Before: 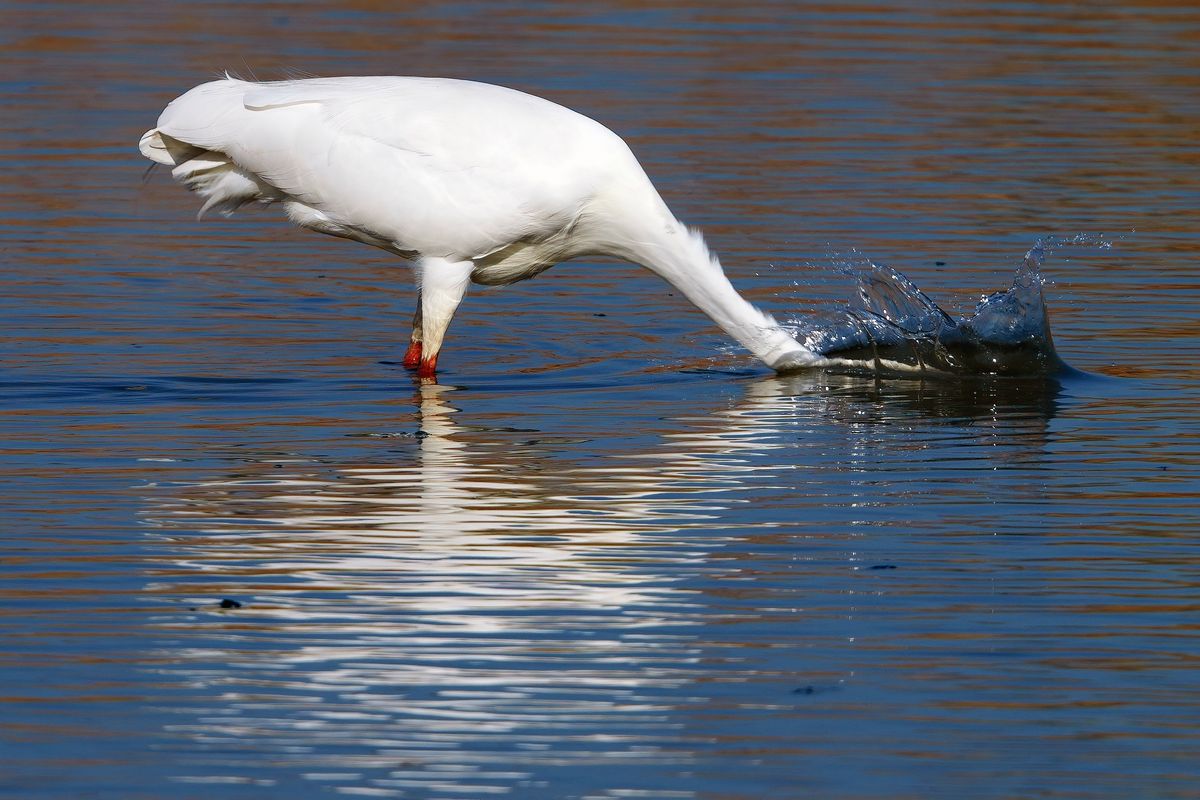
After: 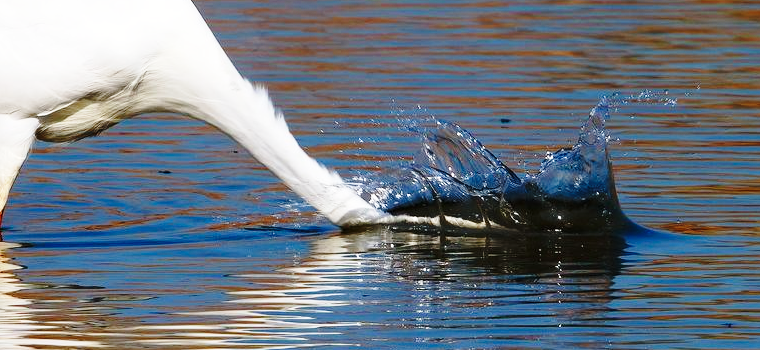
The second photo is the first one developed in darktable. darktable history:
crop: left 36.261%, top 17.988%, right 0.395%, bottom 38.181%
base curve: curves: ch0 [(0, 0) (0.028, 0.03) (0.121, 0.232) (0.46, 0.748) (0.859, 0.968) (1, 1)], preserve colors none
